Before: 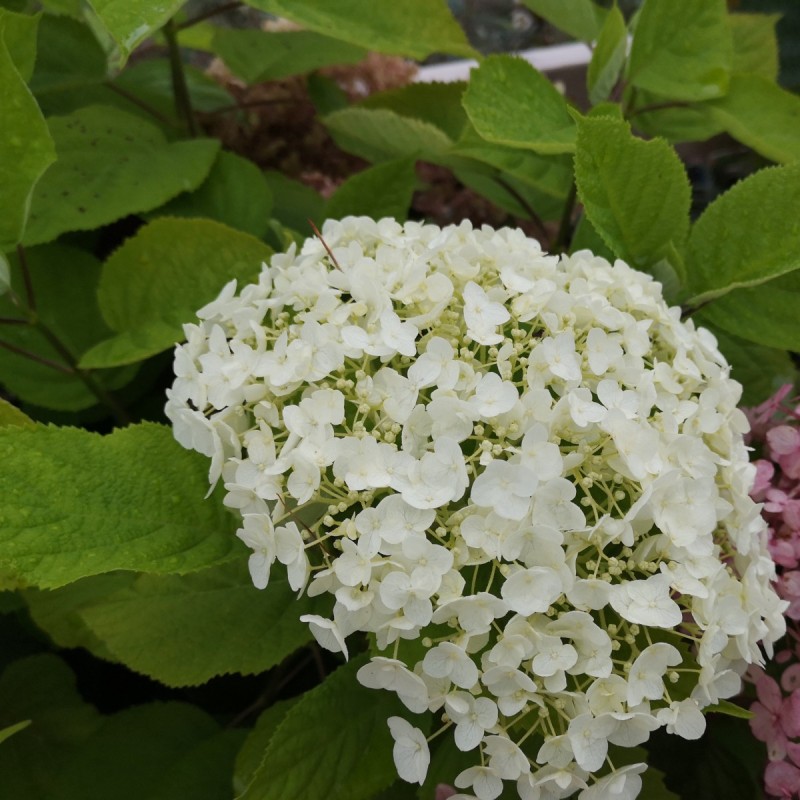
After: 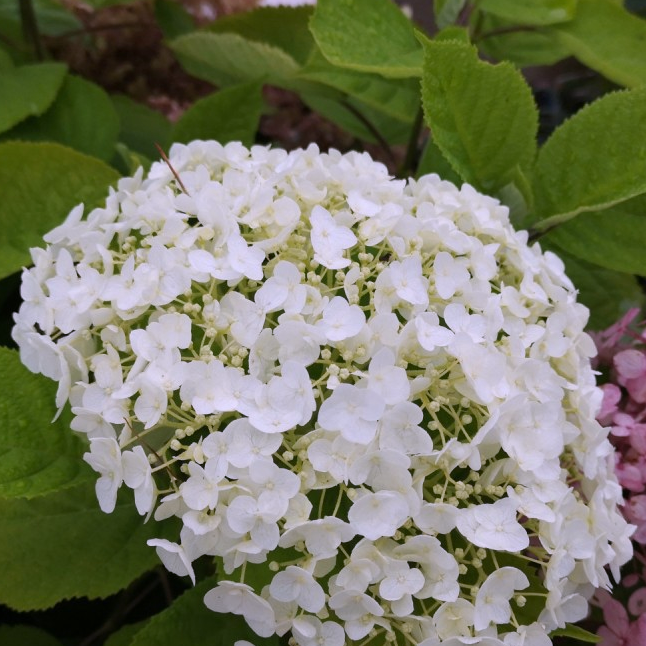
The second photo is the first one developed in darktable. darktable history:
crop: left 19.159%, top 9.58%, bottom 9.58%
white balance: red 1.042, blue 1.17
